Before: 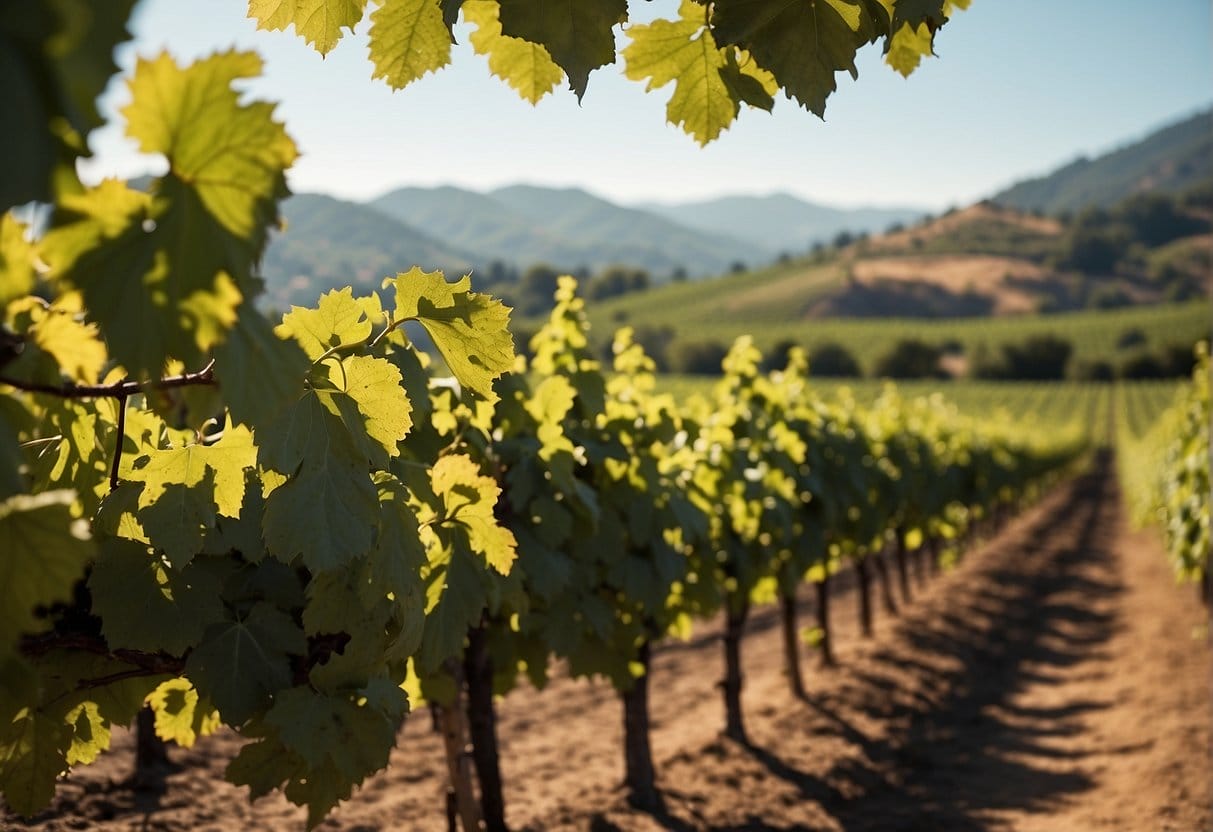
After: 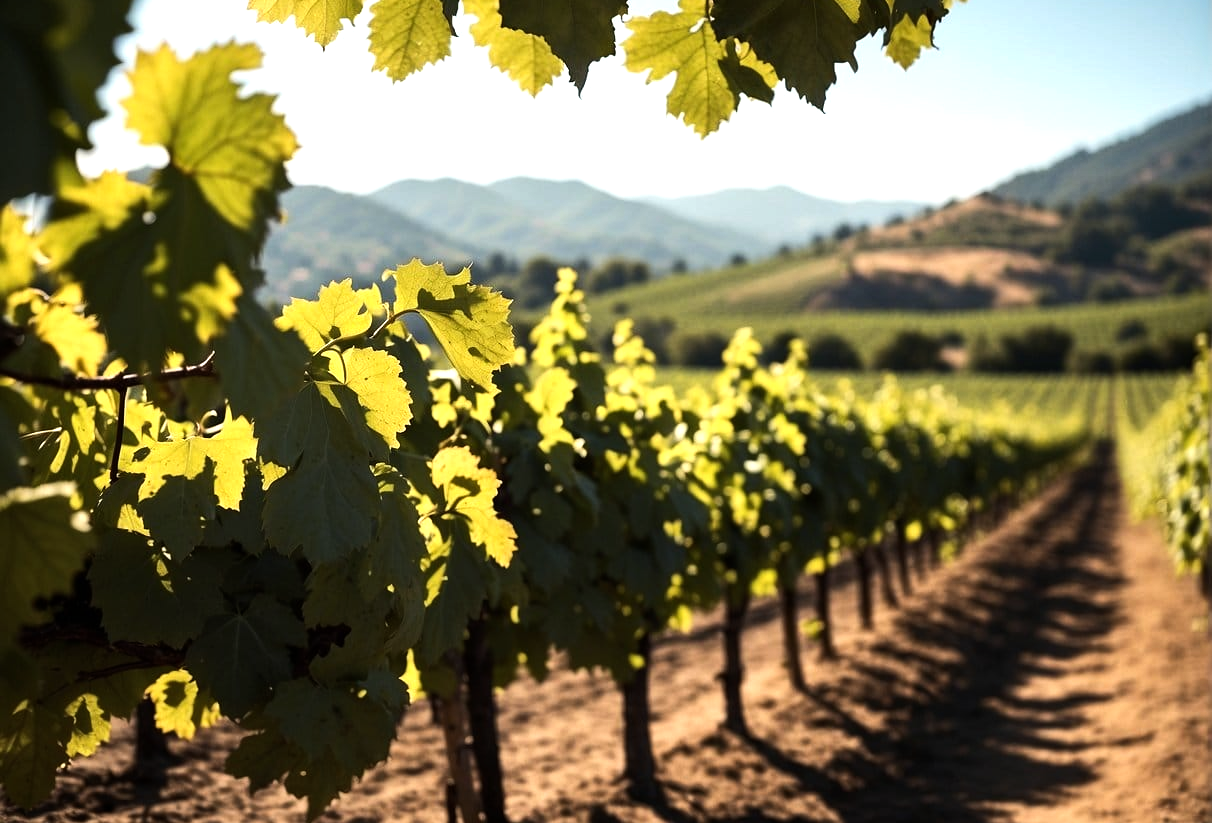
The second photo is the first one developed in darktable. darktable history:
crop: top 1.049%, right 0.001%
tone equalizer: -8 EV -0.75 EV, -7 EV -0.7 EV, -6 EV -0.6 EV, -5 EV -0.4 EV, -3 EV 0.4 EV, -2 EV 0.6 EV, -1 EV 0.7 EV, +0 EV 0.75 EV, edges refinement/feathering 500, mask exposure compensation -1.57 EV, preserve details no
